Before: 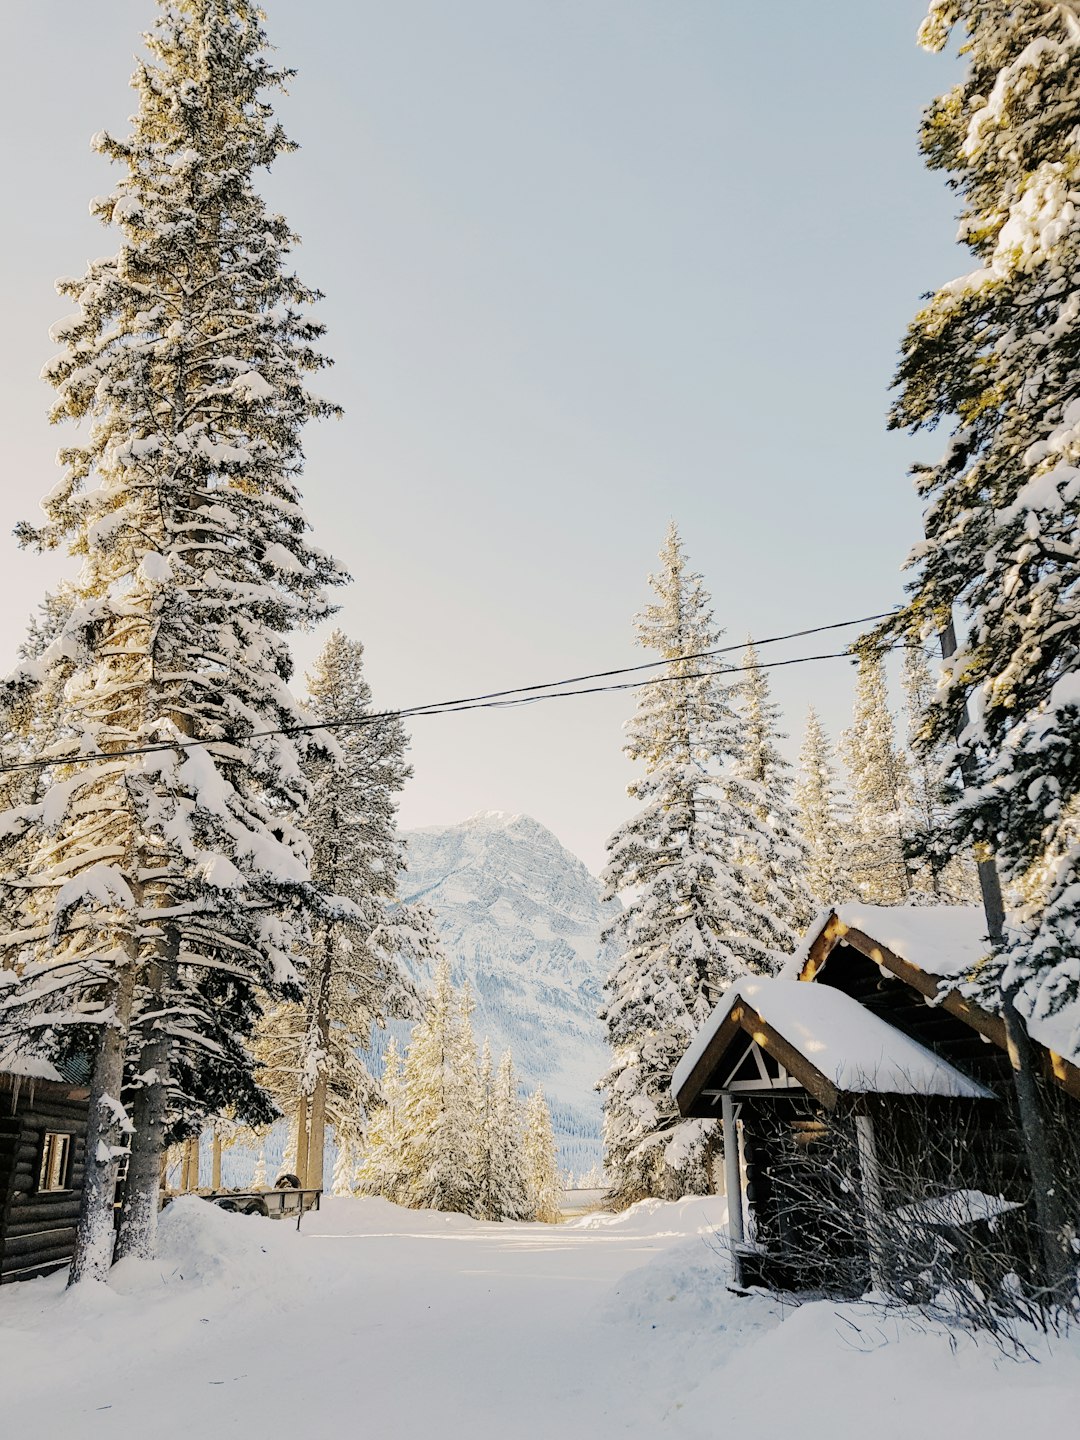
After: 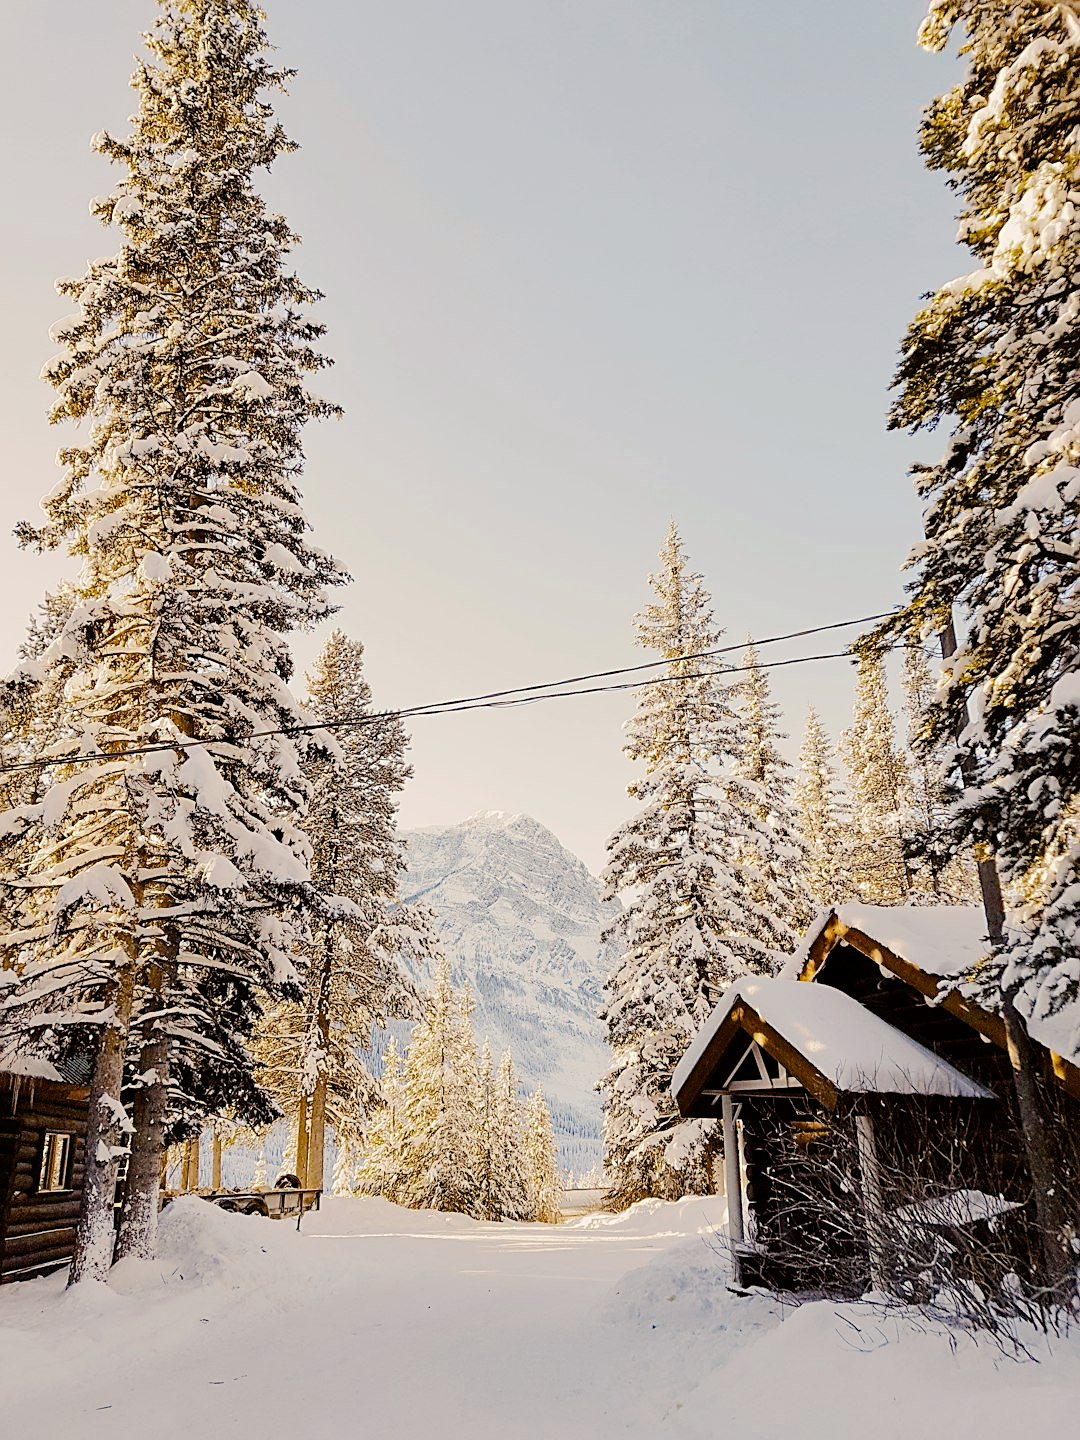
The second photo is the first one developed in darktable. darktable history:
sharpen: on, module defaults
color balance rgb: power › chroma 1.568%, power › hue 27.43°, perceptual saturation grading › global saturation 20%, perceptual saturation grading › highlights -24.77%, perceptual saturation grading › shadows 49.901%, saturation formula JzAzBz (2021)
